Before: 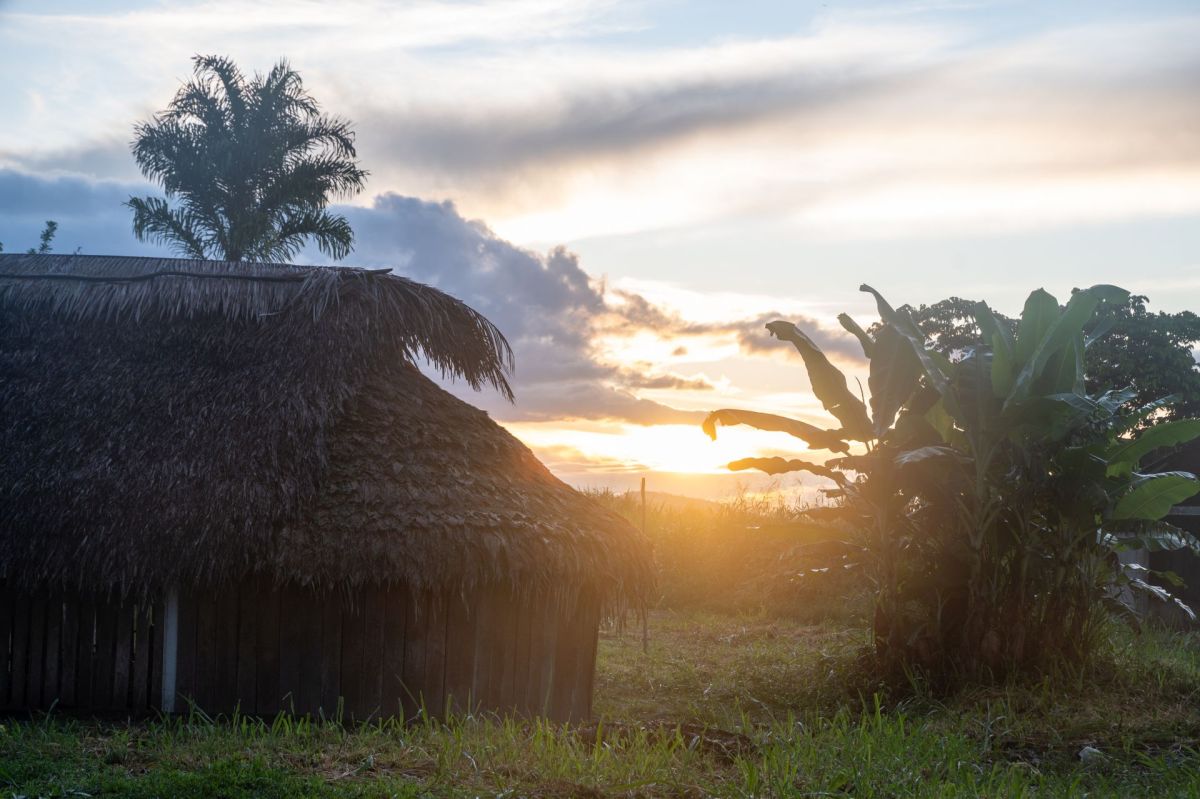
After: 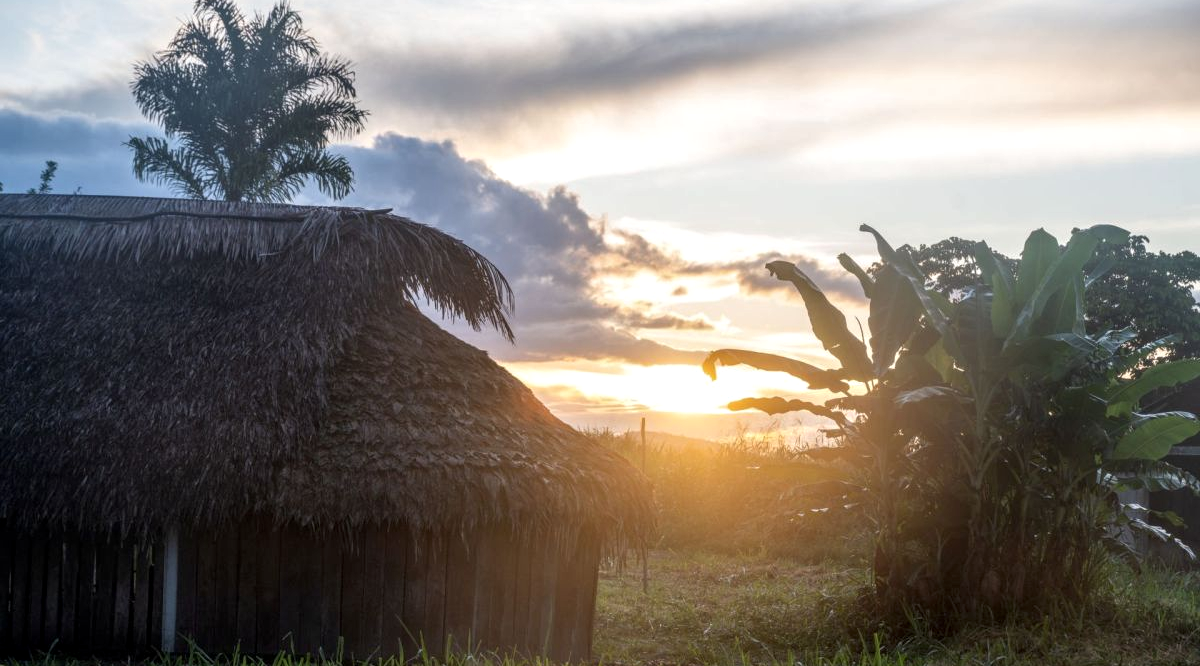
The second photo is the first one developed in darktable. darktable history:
crop: top 7.625%, bottom 8.027%
local contrast: detail 130%
